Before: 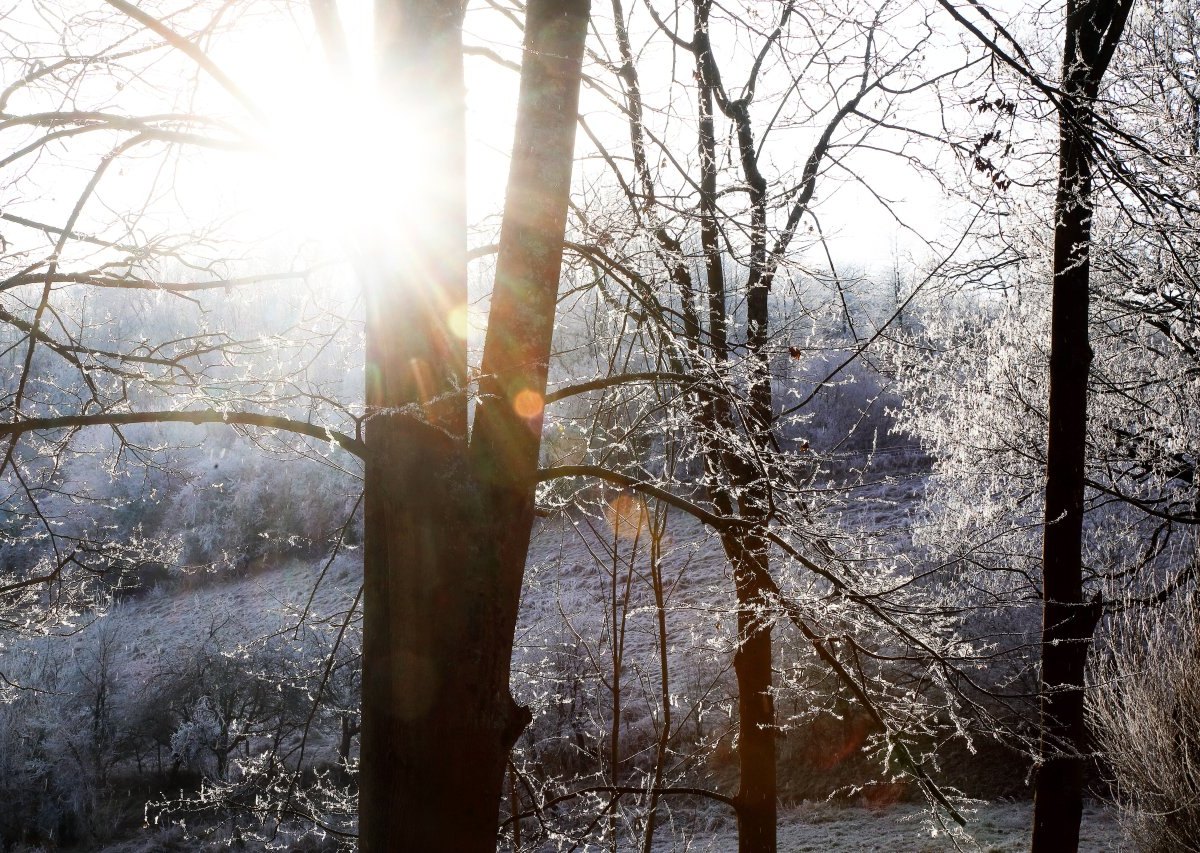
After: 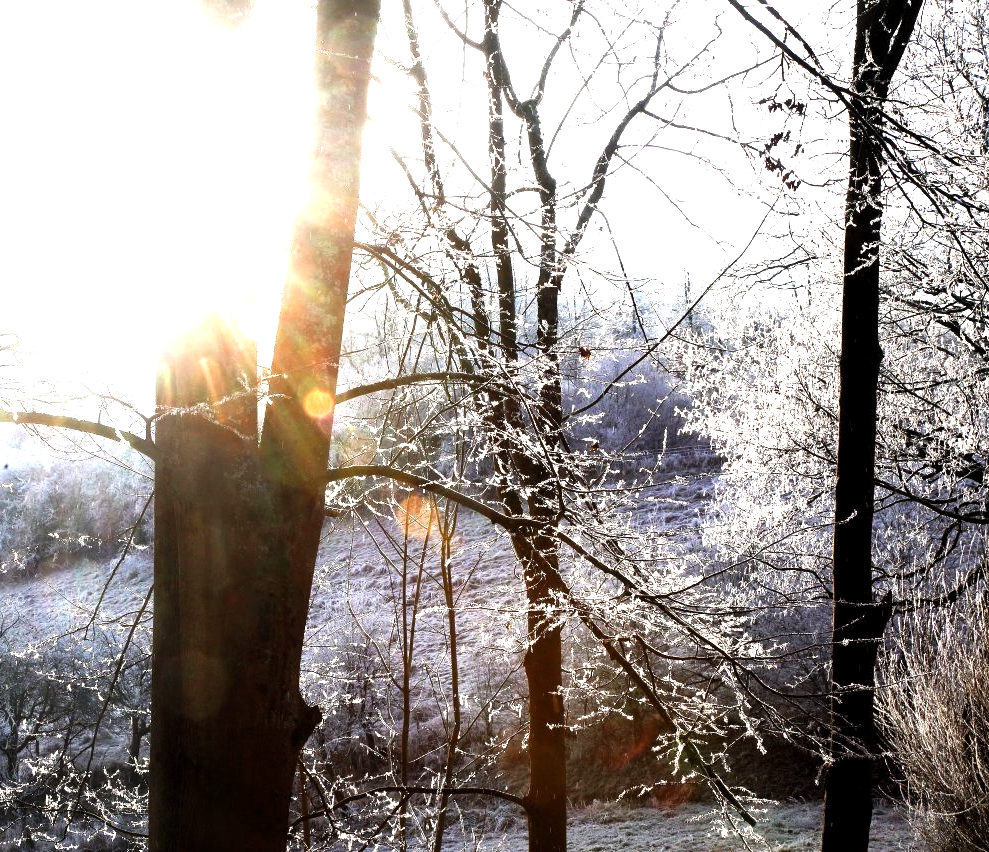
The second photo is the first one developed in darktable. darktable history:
crop: left 17.582%, bottom 0.031%
levels: levels [0.012, 0.367, 0.697]
